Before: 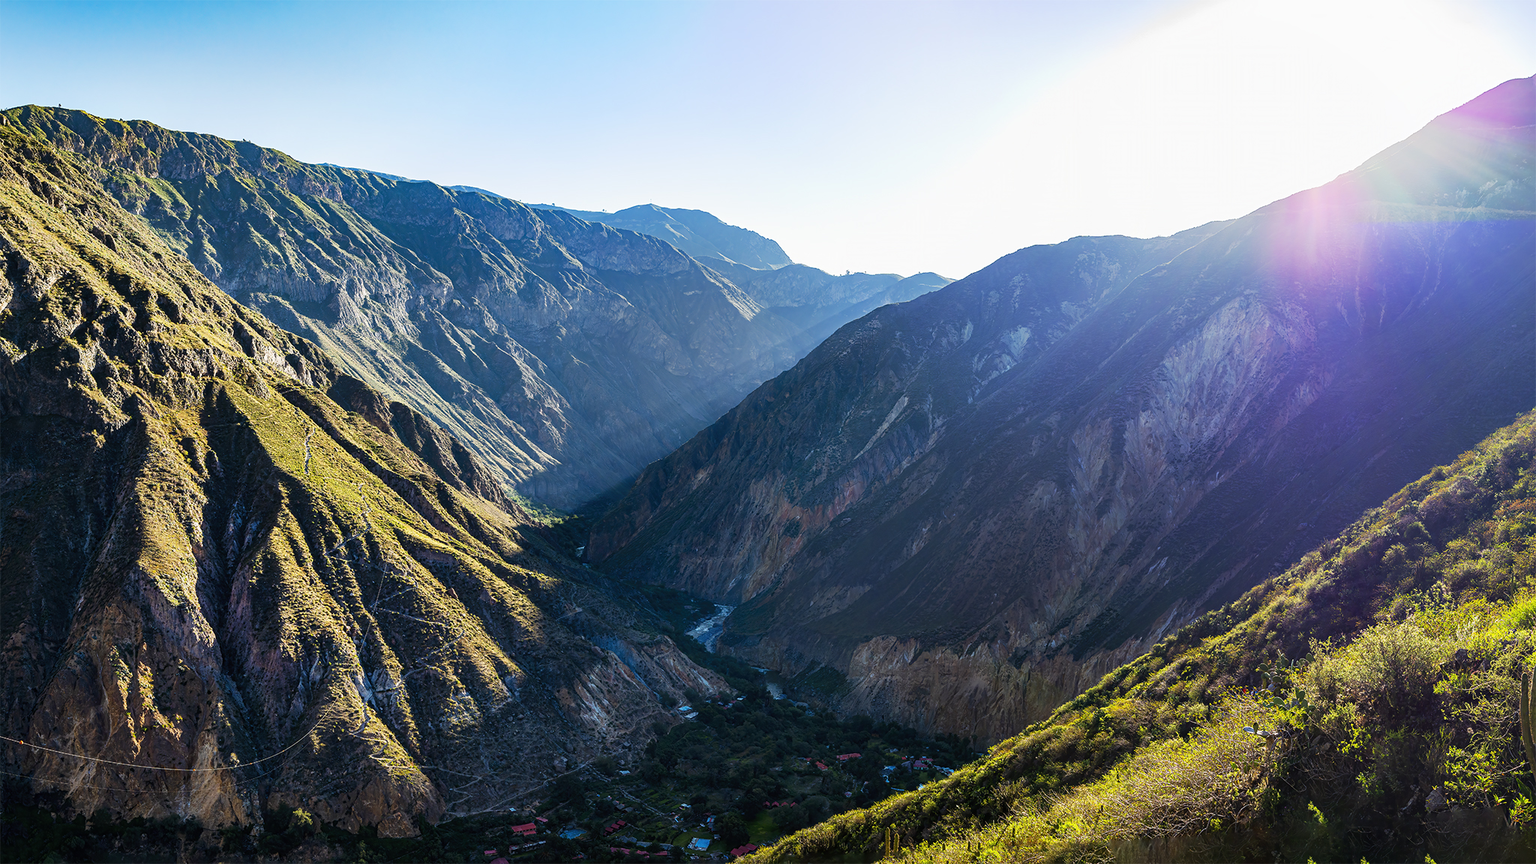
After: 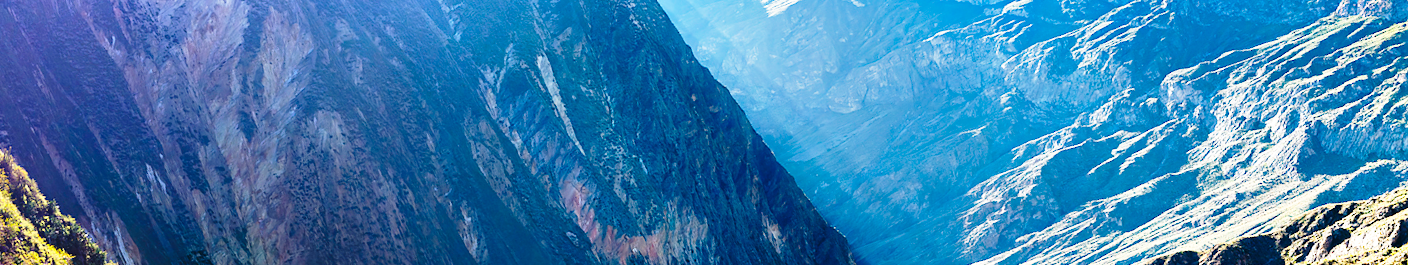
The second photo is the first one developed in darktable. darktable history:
base curve: curves: ch0 [(0, 0) (0.028, 0.03) (0.105, 0.232) (0.387, 0.748) (0.754, 0.968) (1, 1)], fusion 1, exposure shift 0.576, preserve colors none
crop and rotate: angle 16.12°, top 30.835%, bottom 35.653%
